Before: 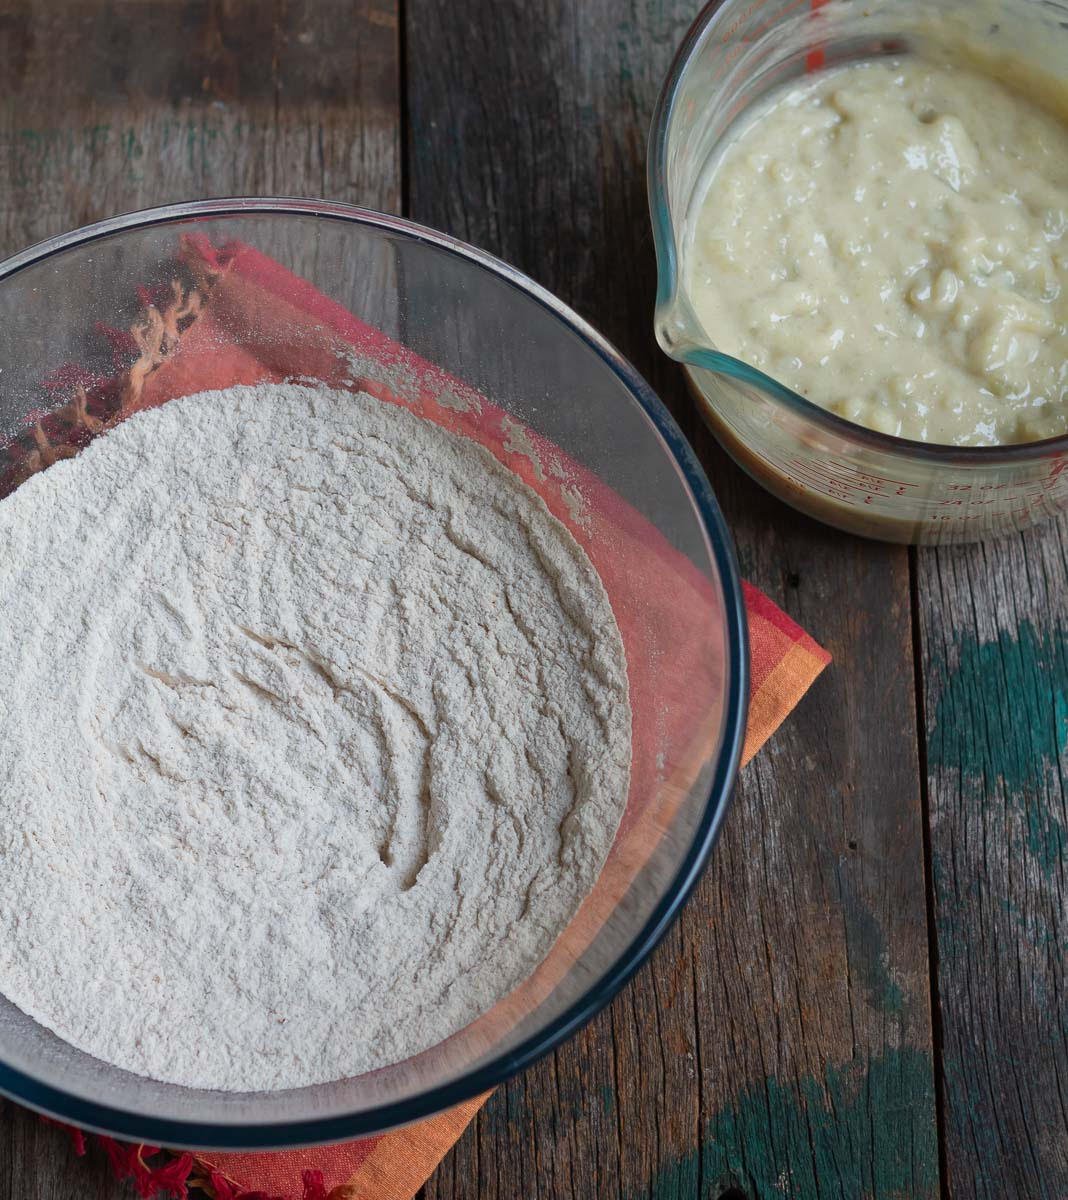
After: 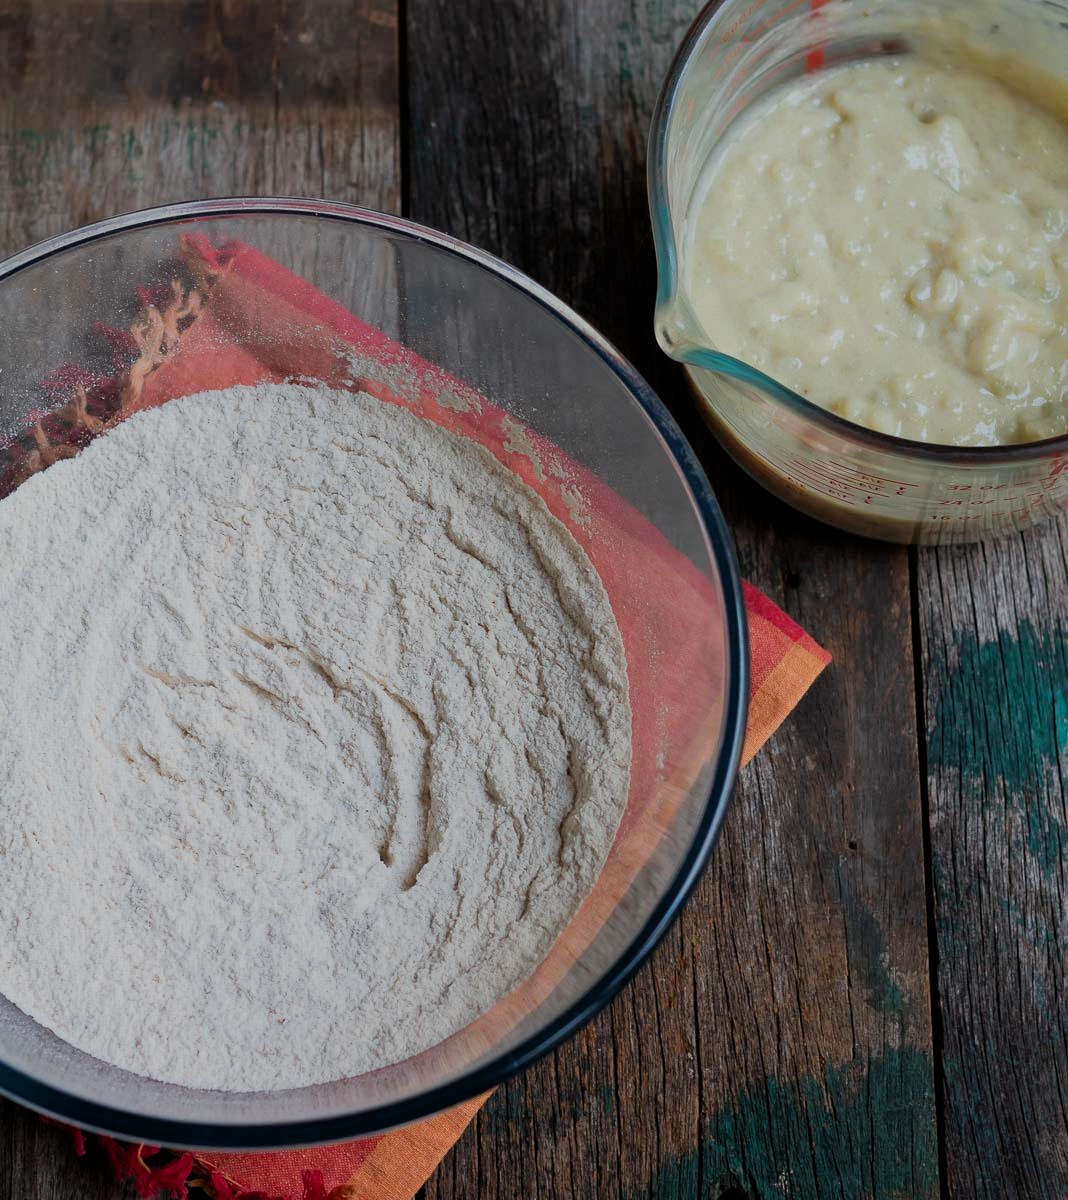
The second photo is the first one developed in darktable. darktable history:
filmic rgb: black relative exposure -7.15 EV, white relative exposure 5.36 EV, hardness 3.02
color contrast: green-magenta contrast 1.1, blue-yellow contrast 1.1, unbound 0
